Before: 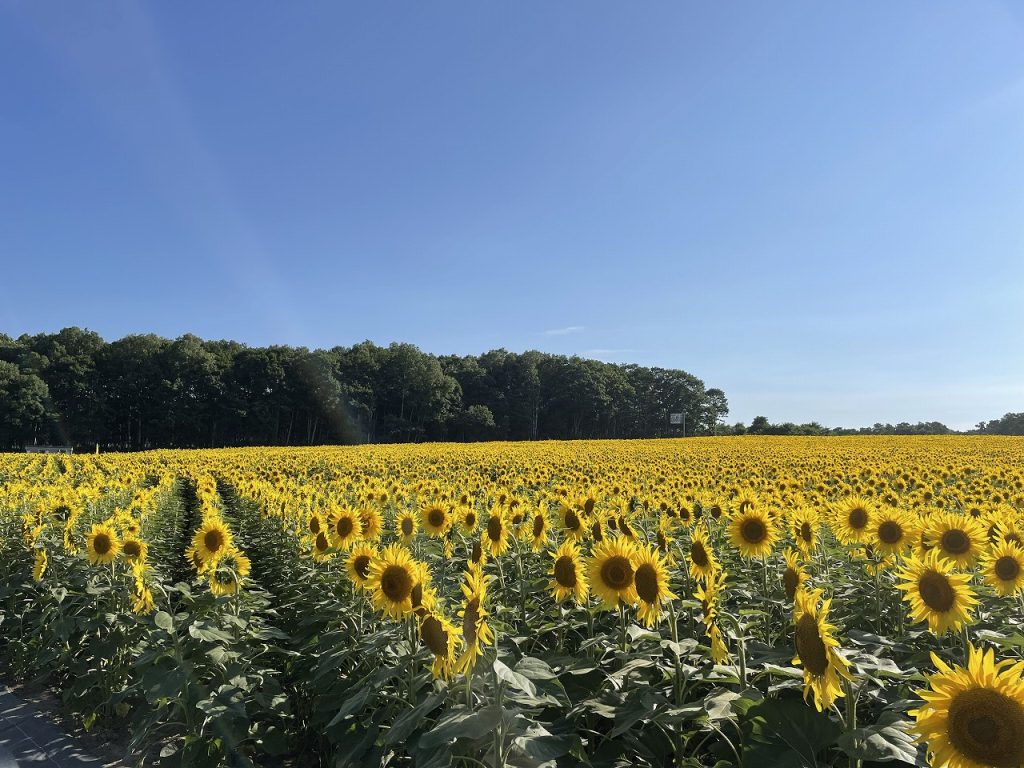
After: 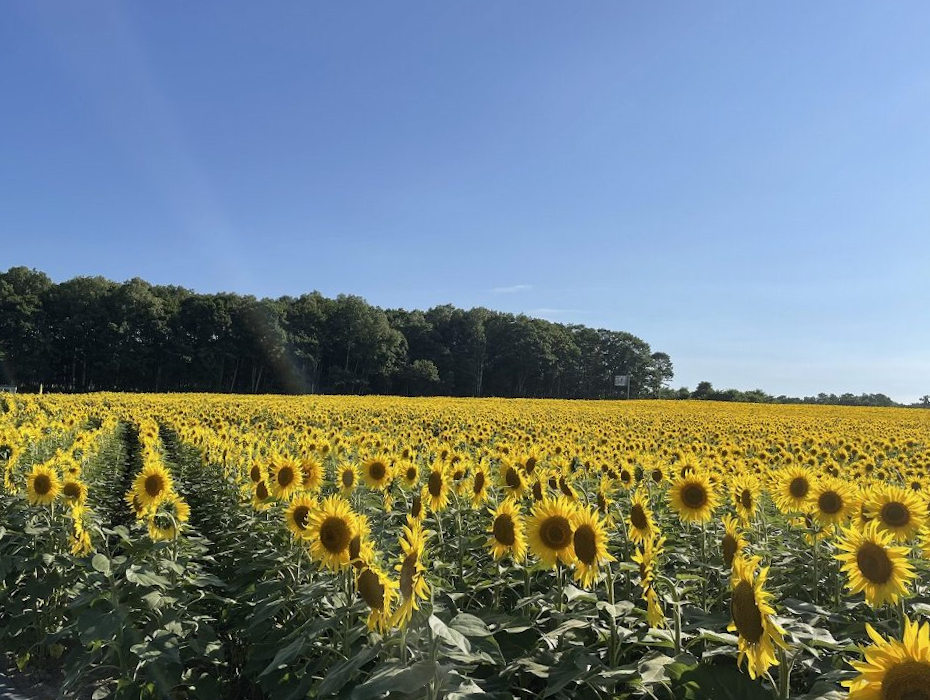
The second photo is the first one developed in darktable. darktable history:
crop and rotate: angle -2.16°, left 3.143%, top 3.565%, right 1.531%, bottom 0.755%
